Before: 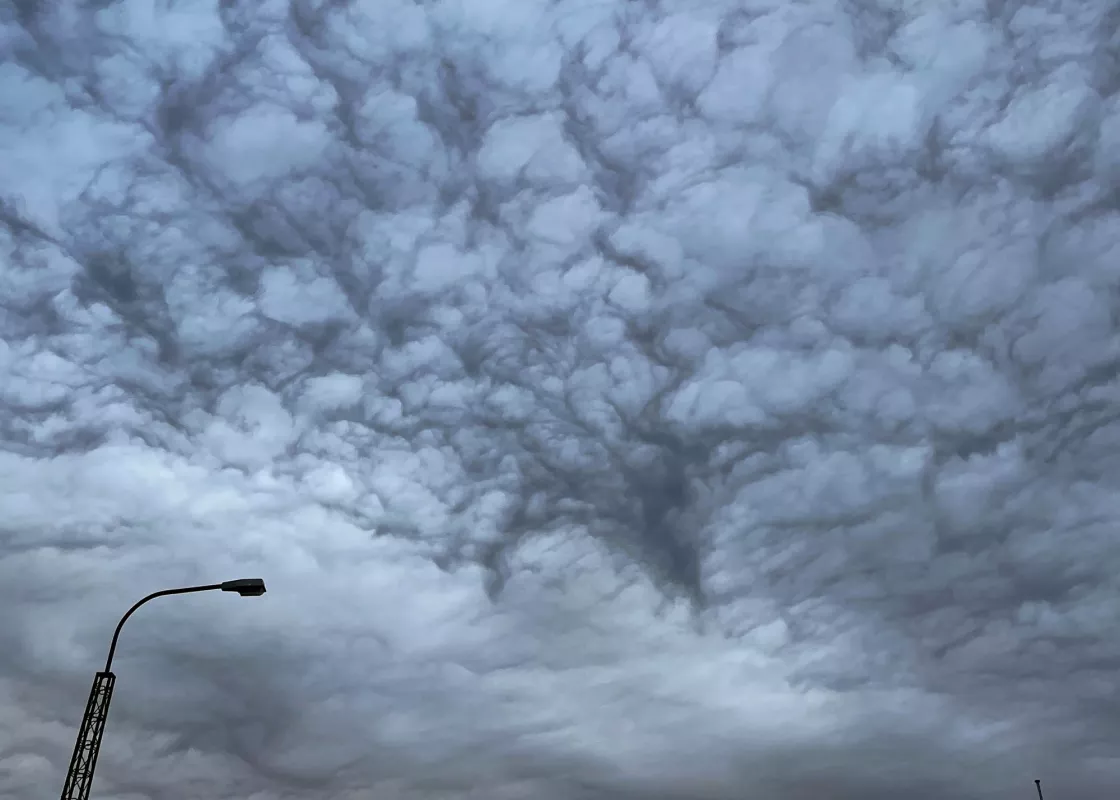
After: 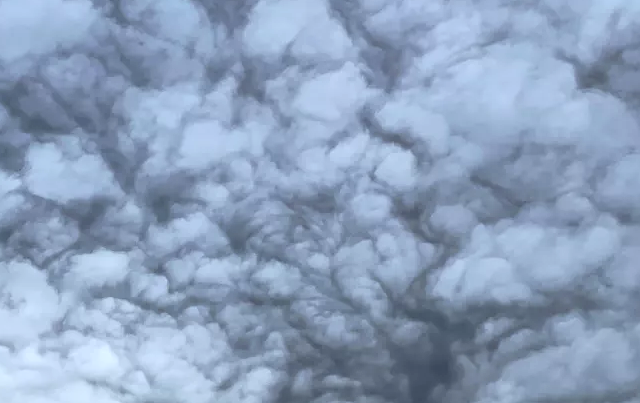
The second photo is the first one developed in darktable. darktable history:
contrast brightness saturation: contrast 0.24, brightness 0.09
crop: left 20.932%, top 15.471%, right 21.848%, bottom 34.081%
